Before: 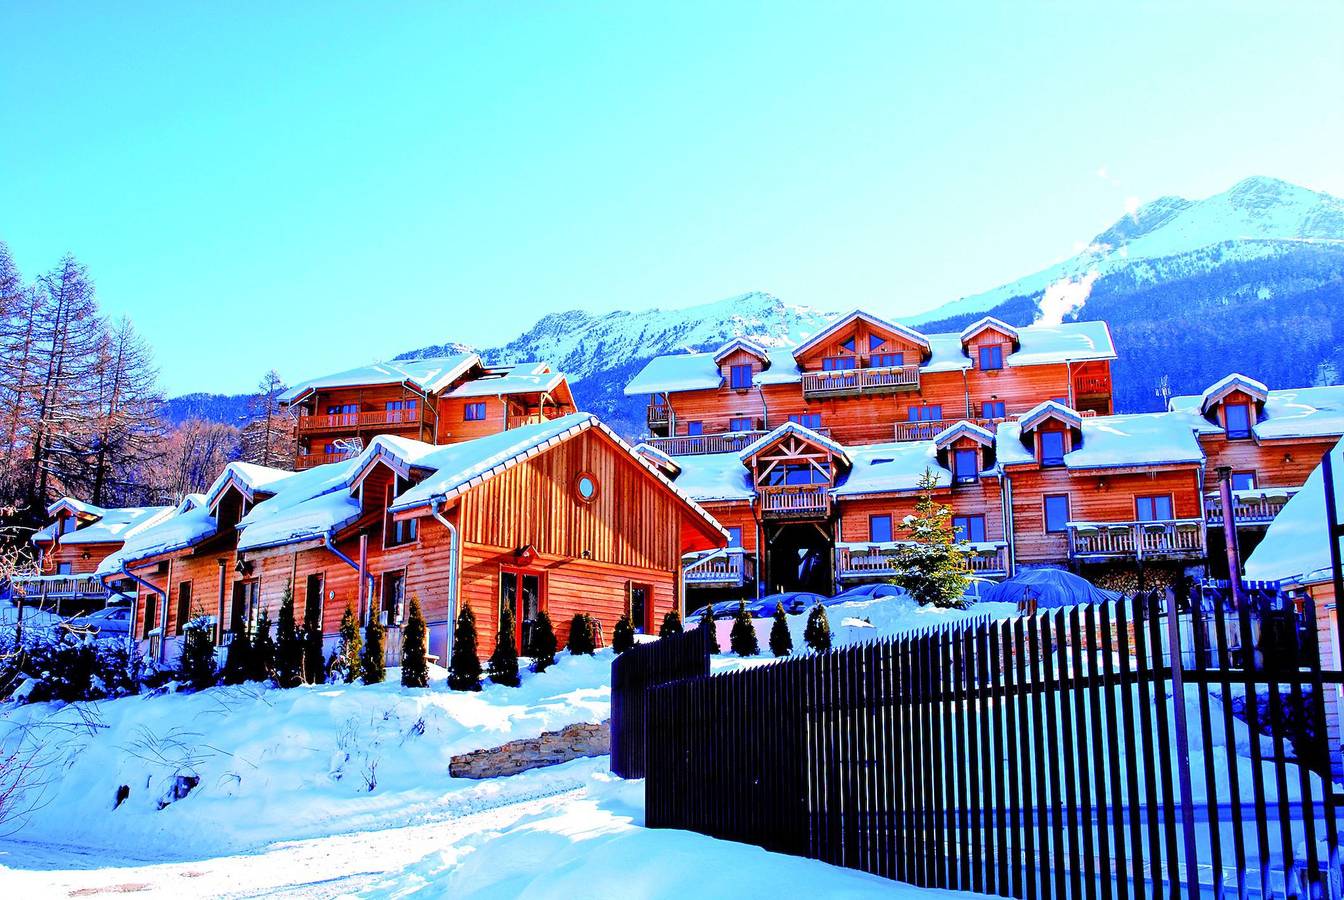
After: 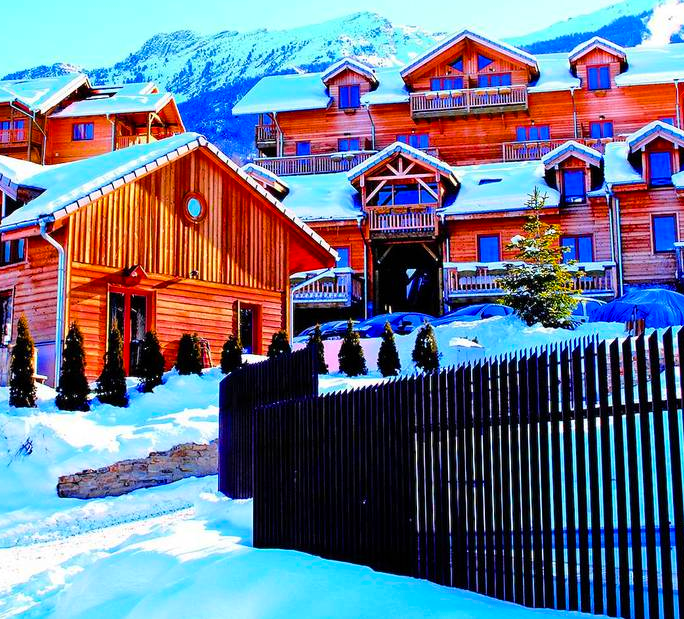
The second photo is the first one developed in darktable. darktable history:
color balance rgb: perceptual saturation grading › global saturation 25%, global vibrance 20%
crop and rotate: left 29.237%, top 31.152%, right 19.807%
